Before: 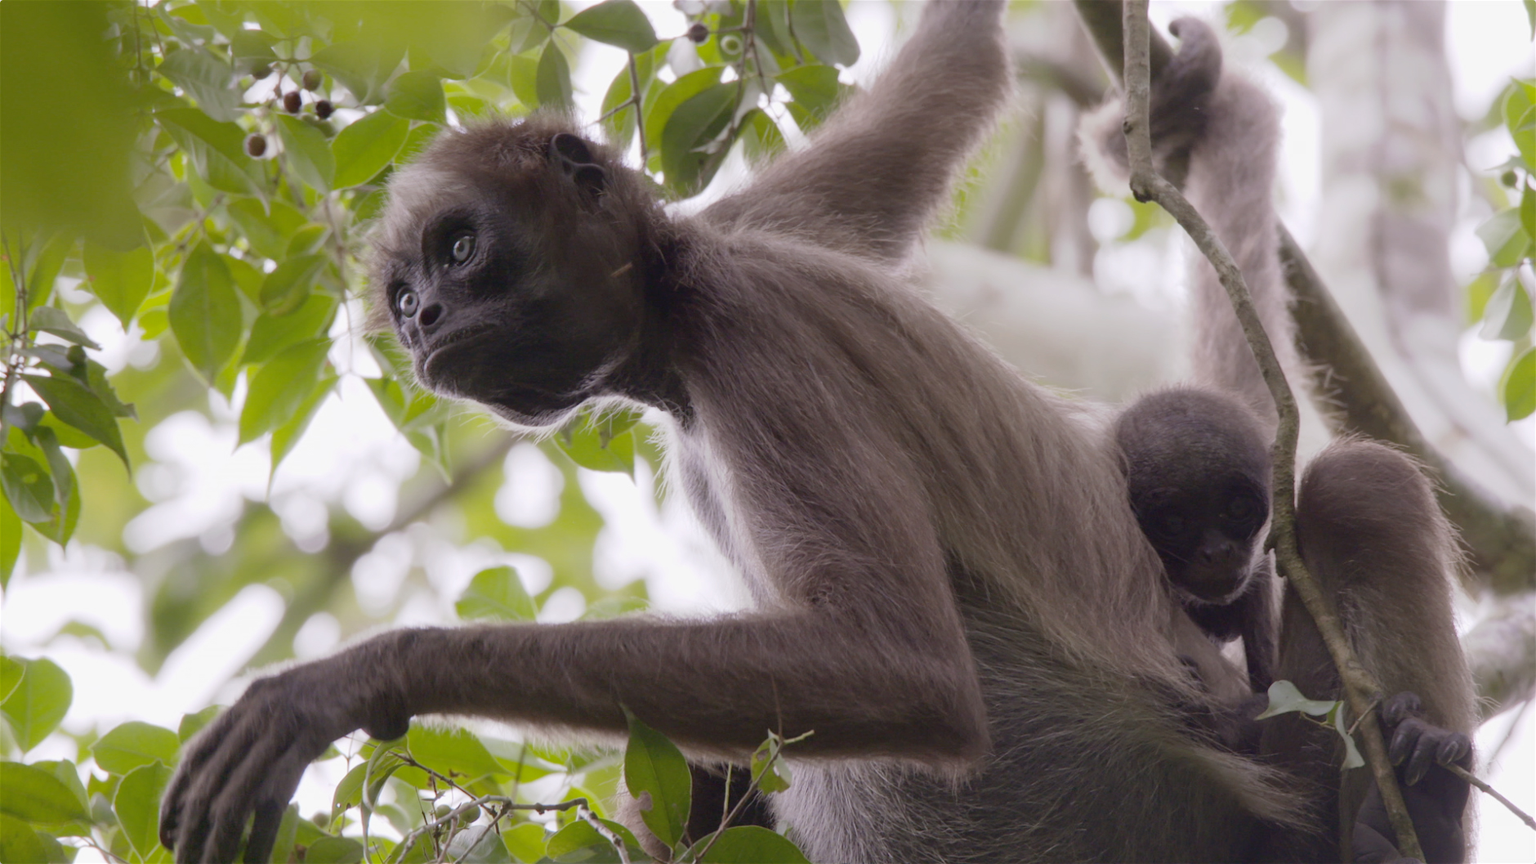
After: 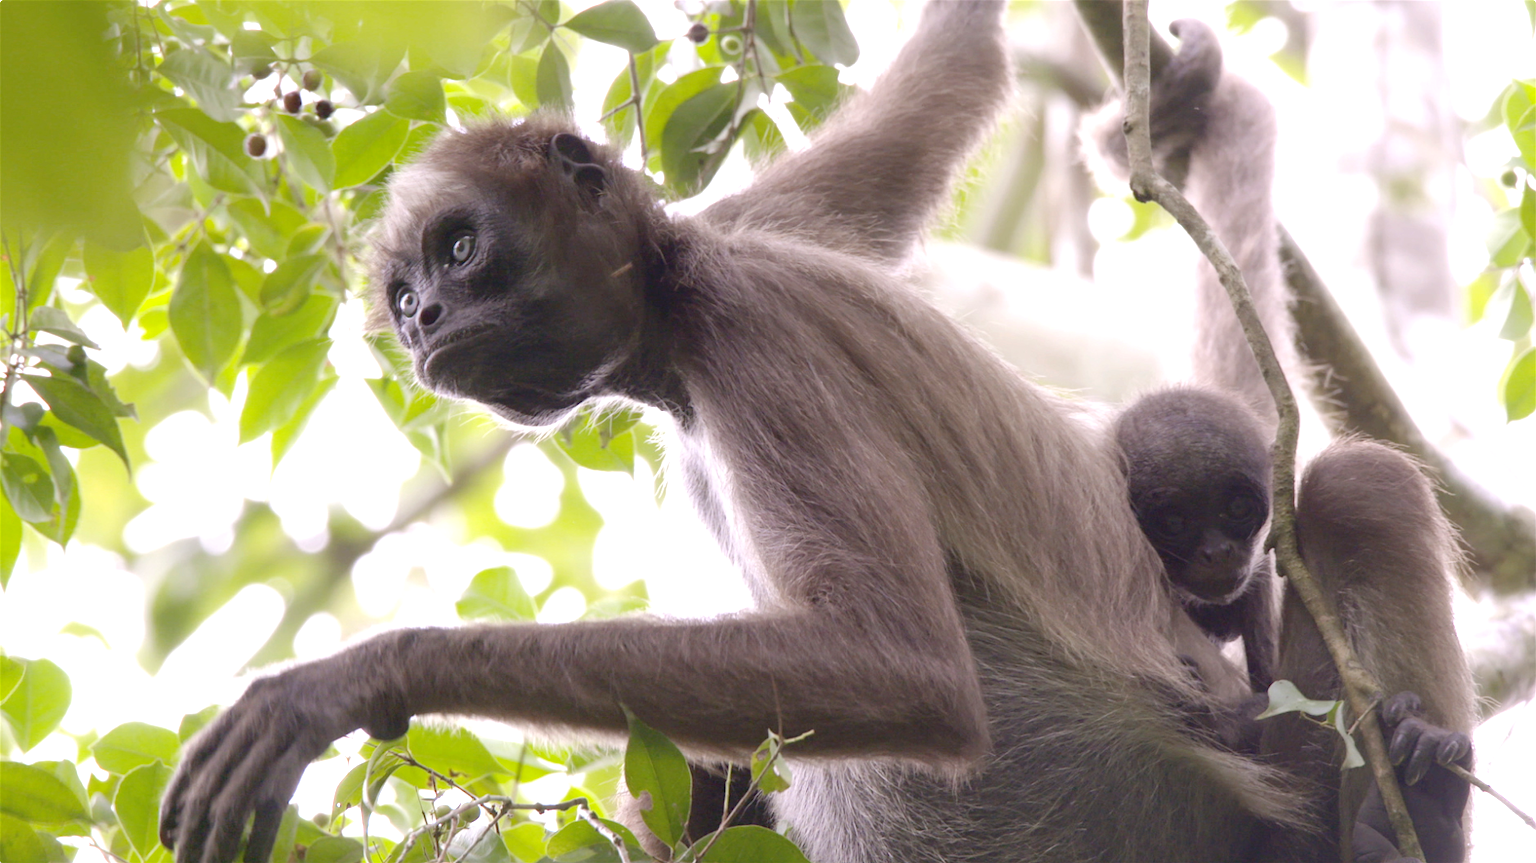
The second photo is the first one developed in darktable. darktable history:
exposure: black level correction 0.001, exposure 0.961 EV, compensate highlight preservation false
